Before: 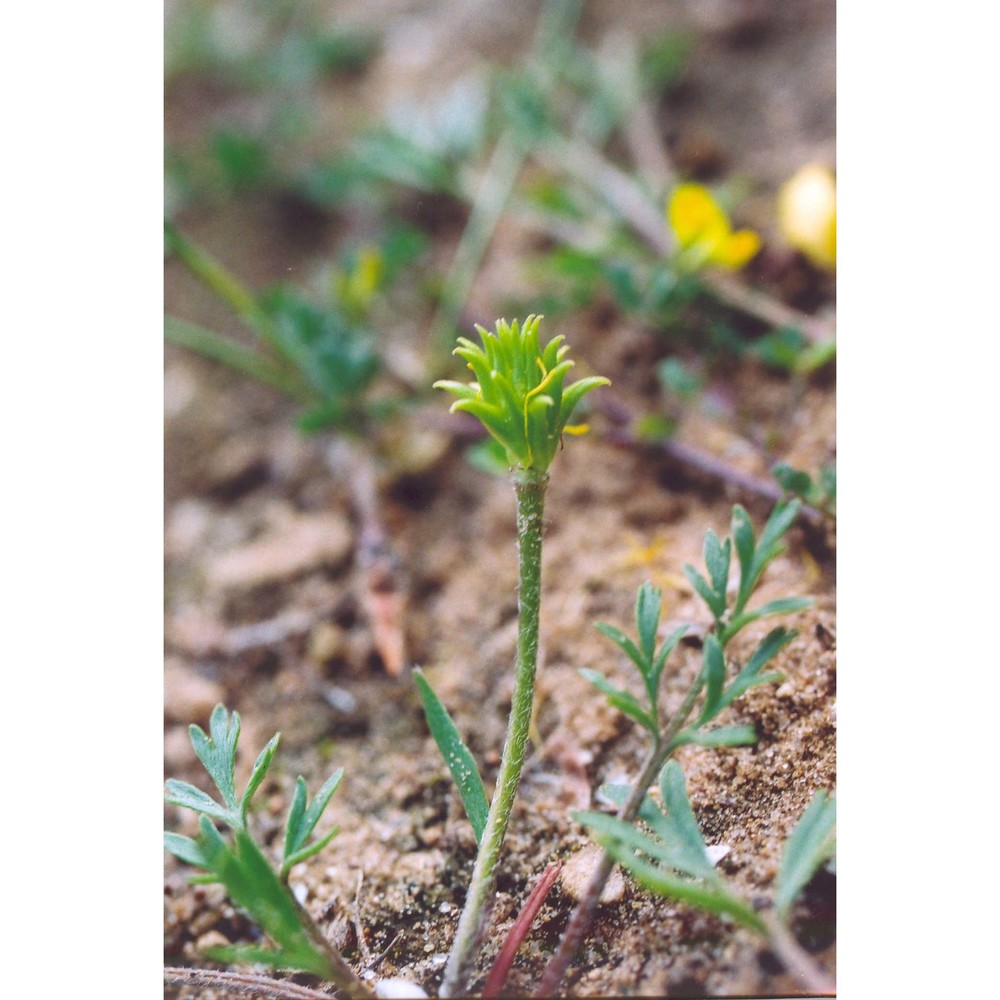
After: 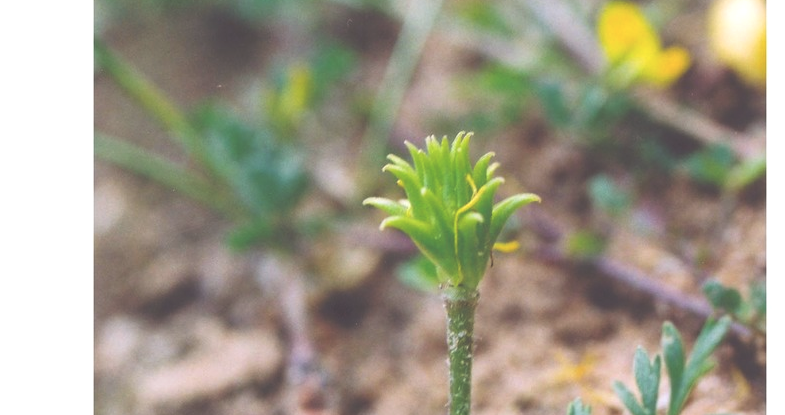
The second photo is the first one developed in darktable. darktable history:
exposure: black level correction -0.041, exposure 0.064 EV, compensate highlight preservation false
crop: left 7.036%, top 18.398%, right 14.379%, bottom 40.043%
